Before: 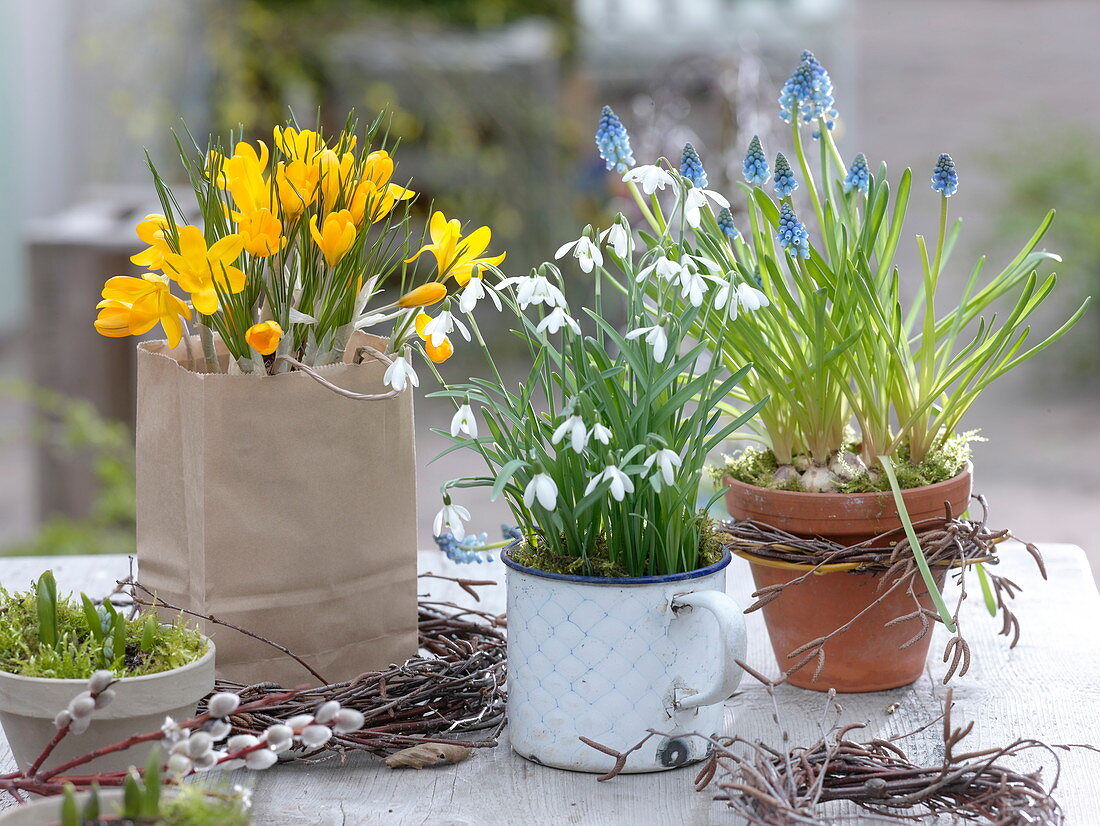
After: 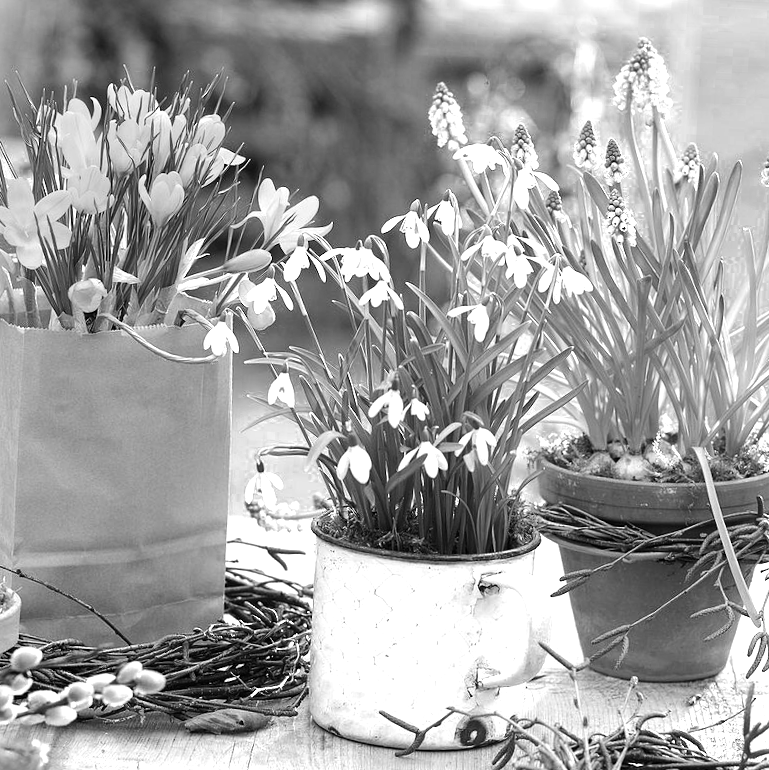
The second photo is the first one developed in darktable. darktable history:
tone equalizer: -8 EV -0.722 EV, -7 EV -0.739 EV, -6 EV -0.623 EV, -5 EV -0.425 EV, -3 EV 0.381 EV, -2 EV 0.6 EV, -1 EV 0.688 EV, +0 EV 0.729 EV, edges refinement/feathering 500, mask exposure compensation -1.57 EV, preserve details no
crop and rotate: angle -3.16°, left 14.162%, top 0.033%, right 10.896%, bottom 0.021%
color zones: curves: ch0 [(0, 0.613) (0.01, 0.613) (0.245, 0.448) (0.498, 0.529) (0.642, 0.665) (0.879, 0.777) (0.99, 0.613)]; ch1 [(0, 0) (0.143, 0) (0.286, 0) (0.429, 0) (0.571, 0) (0.714, 0) (0.857, 0)]
